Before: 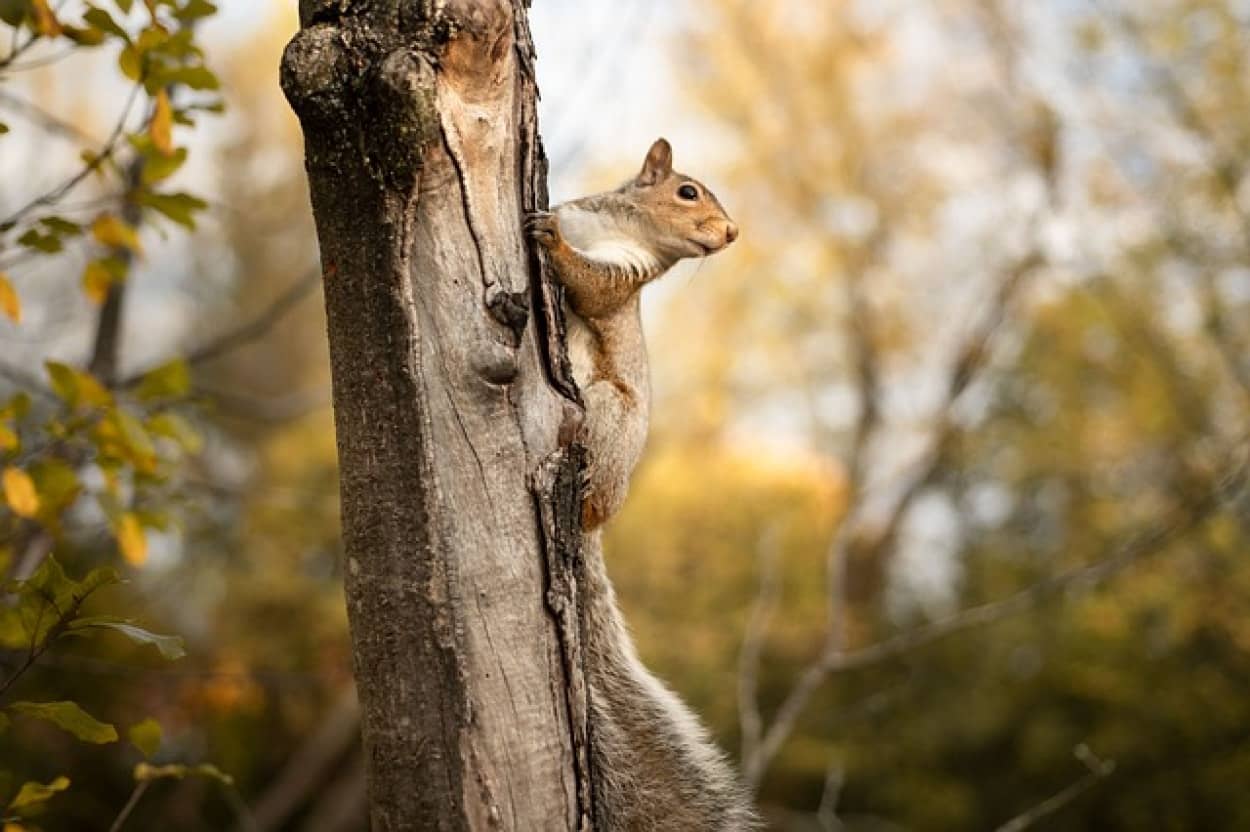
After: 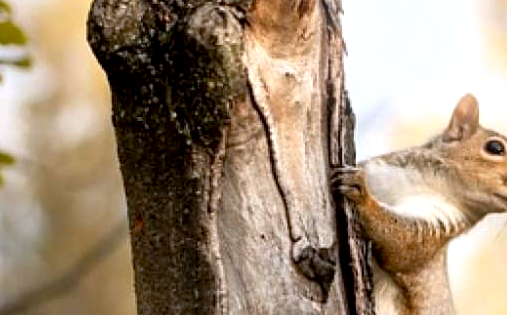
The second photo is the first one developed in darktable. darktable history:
shadows and highlights: shadows 37.27, highlights -28.18, soften with gaussian
exposure: black level correction 0.005, exposure 0.286 EV, compensate highlight preservation false
white balance: red 0.984, blue 1.059
crop: left 15.452%, top 5.459%, right 43.956%, bottom 56.62%
bloom: size 3%, threshold 100%, strength 0%
